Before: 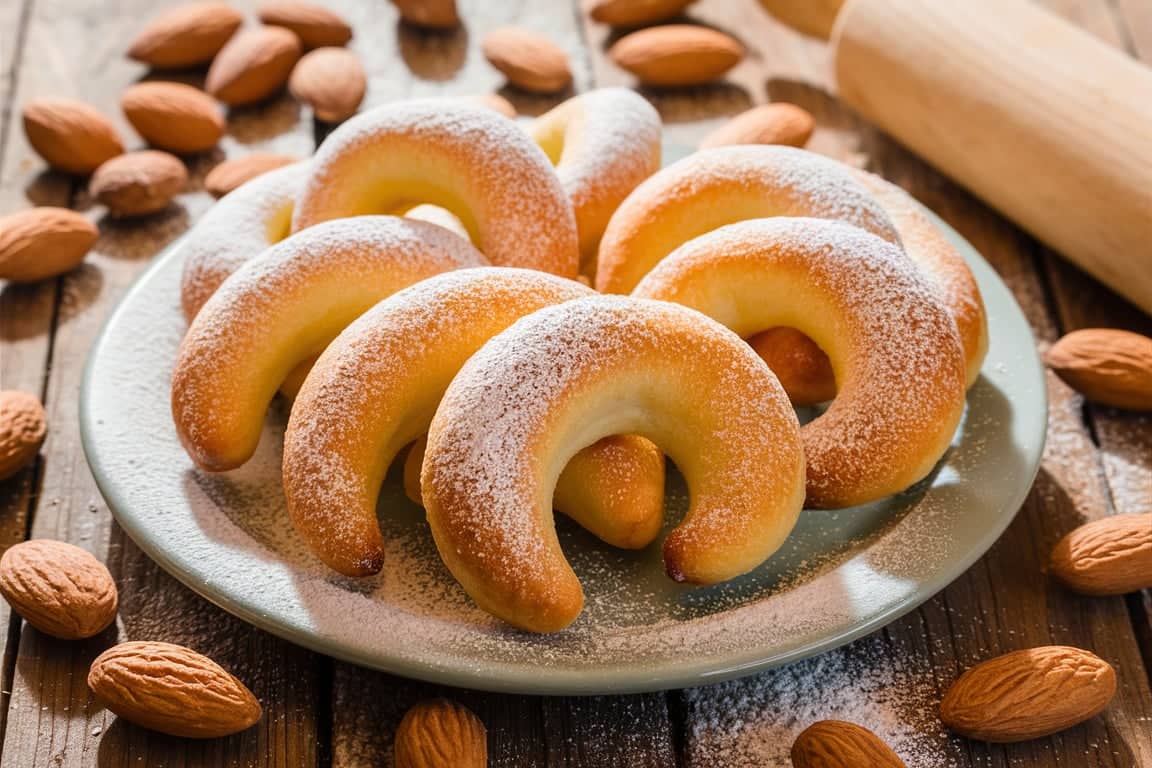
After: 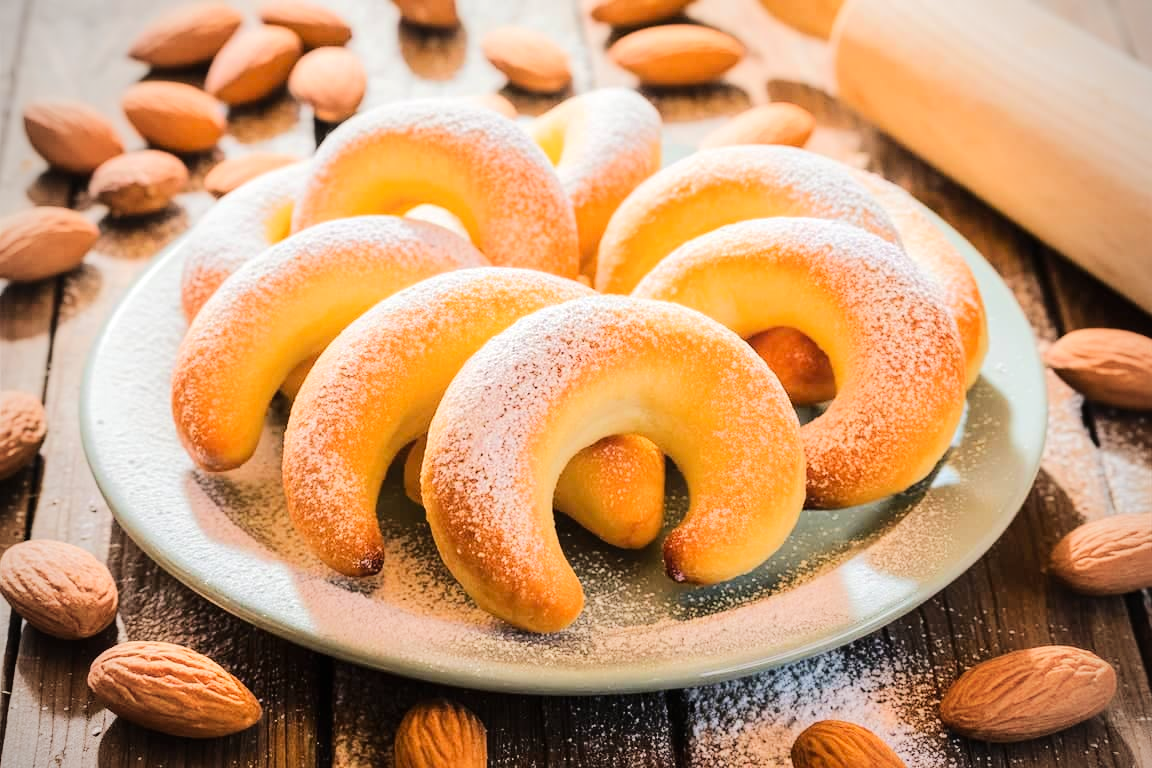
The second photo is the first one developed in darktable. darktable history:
contrast equalizer: y [[0.5, 0.5, 0.478, 0.5, 0.5, 0.5], [0.5 ×6], [0.5 ×6], [0 ×6], [0 ×6]]
vignetting: brightness -0.479
tone equalizer: -7 EV 0.159 EV, -6 EV 0.619 EV, -5 EV 1.17 EV, -4 EV 1.36 EV, -3 EV 1.15 EV, -2 EV 0.6 EV, -1 EV 0.145 EV, edges refinement/feathering 500, mask exposure compensation -1.57 EV, preserve details no
